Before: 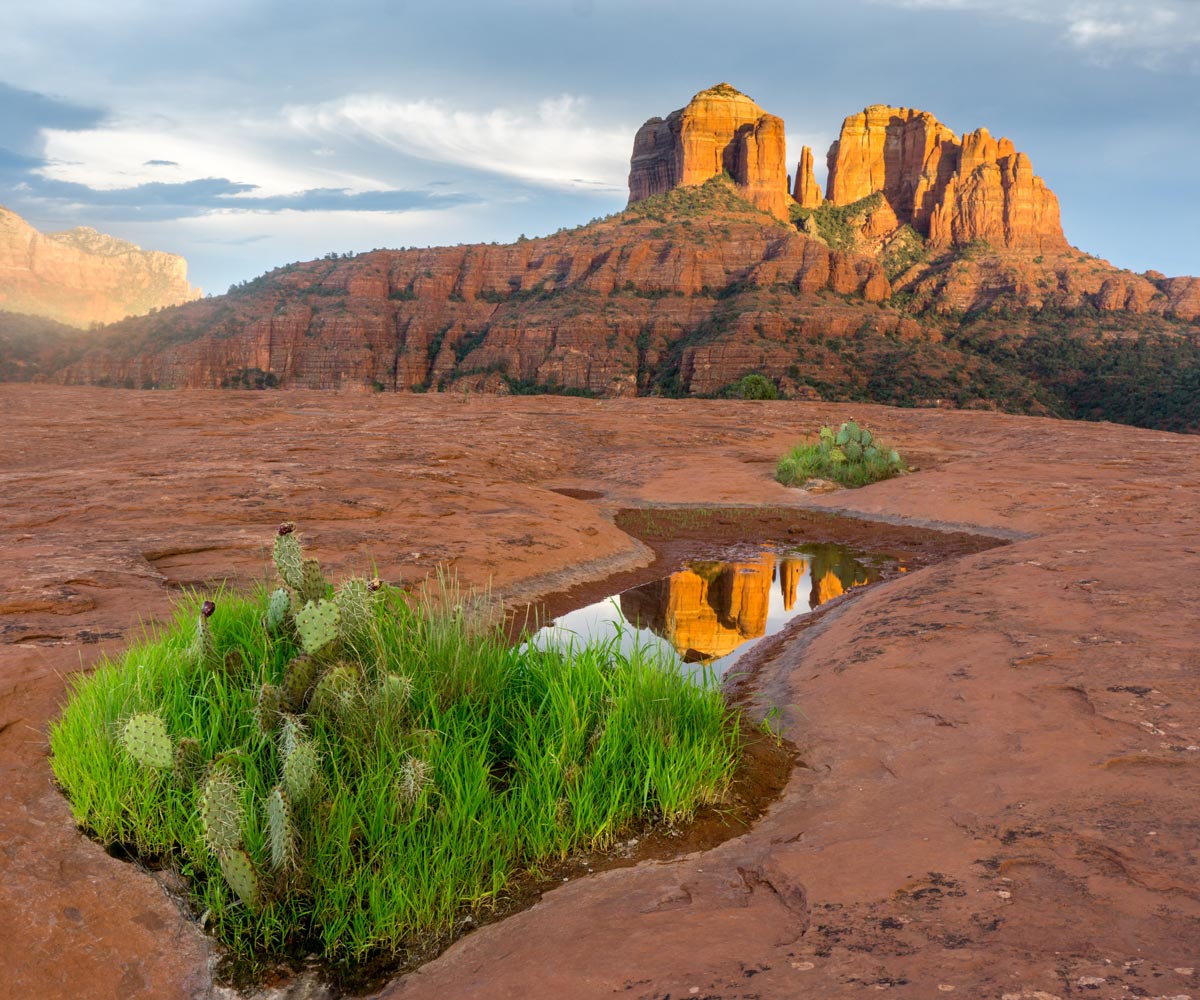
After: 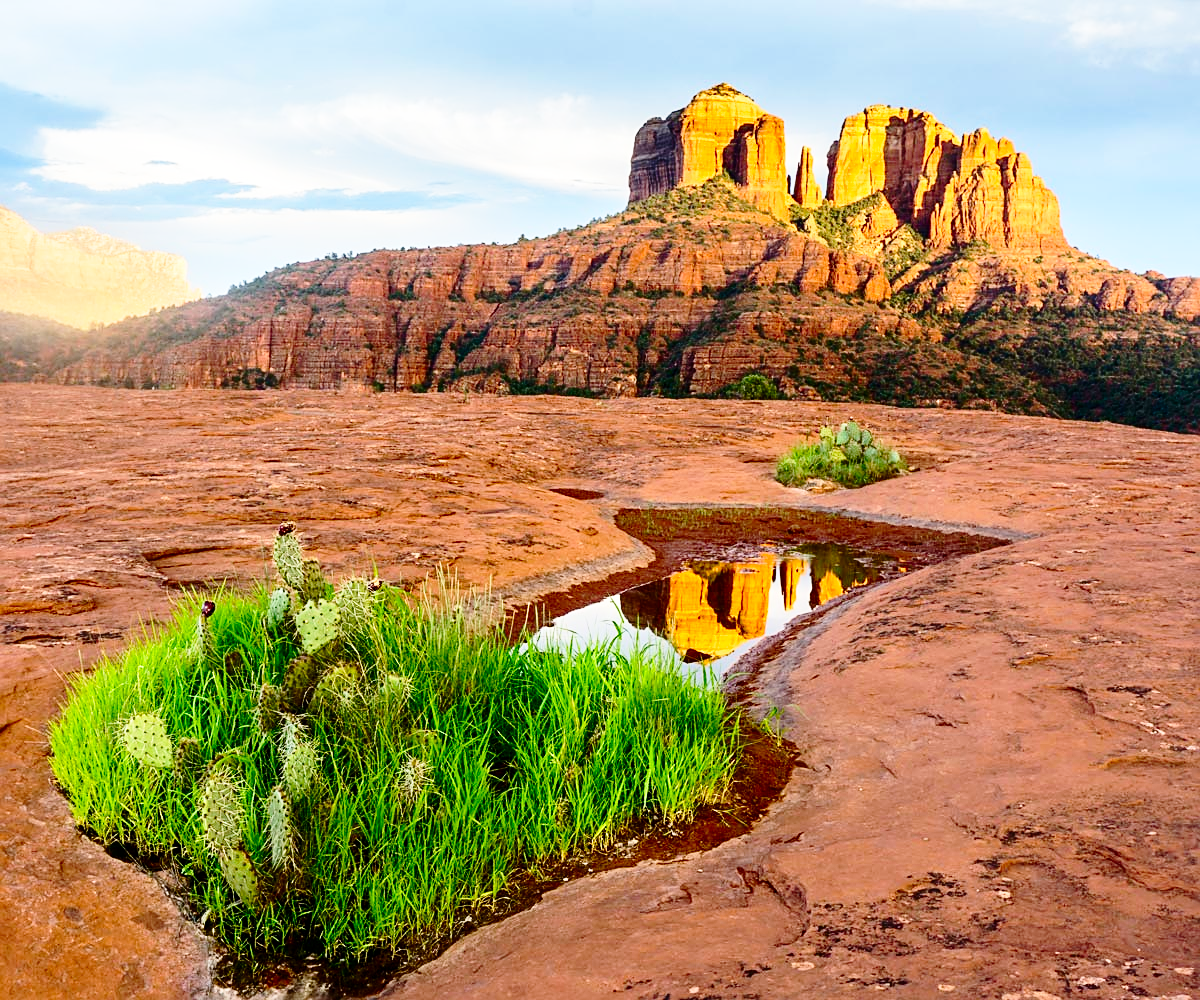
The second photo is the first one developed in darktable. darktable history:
base curve: curves: ch0 [(0, 0) (0.028, 0.03) (0.121, 0.232) (0.46, 0.748) (0.859, 0.968) (1, 1)], preserve colors none
contrast brightness saturation: contrast 0.21, brightness -0.11, saturation 0.21
sharpen: on, module defaults
